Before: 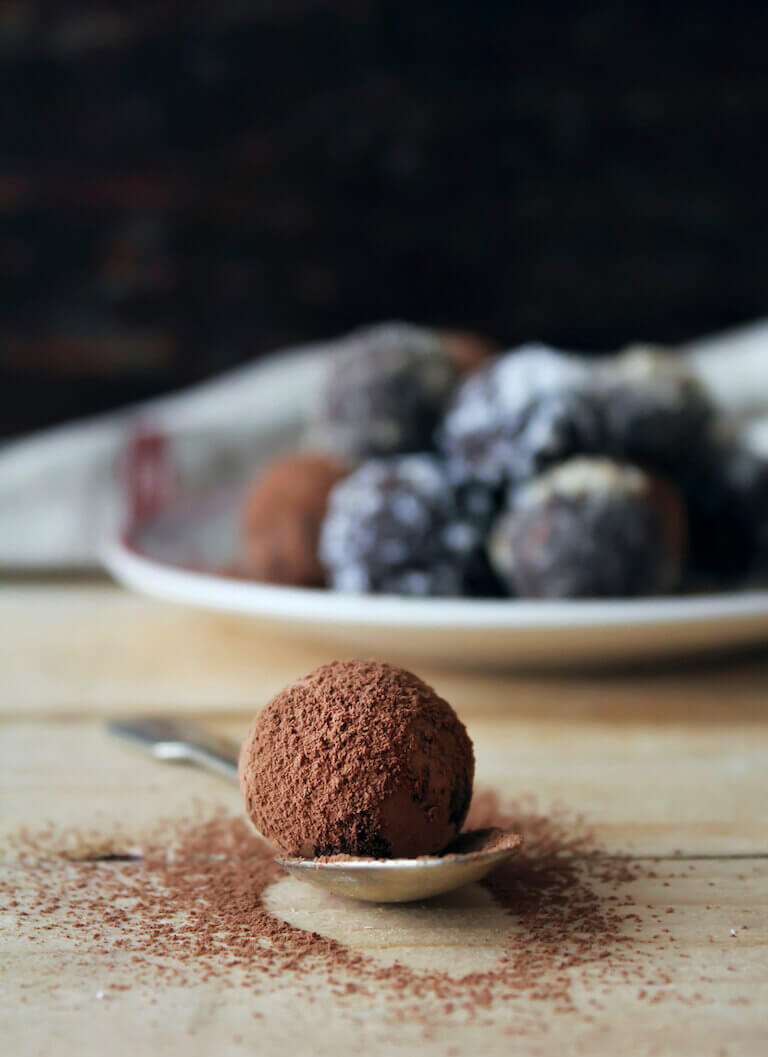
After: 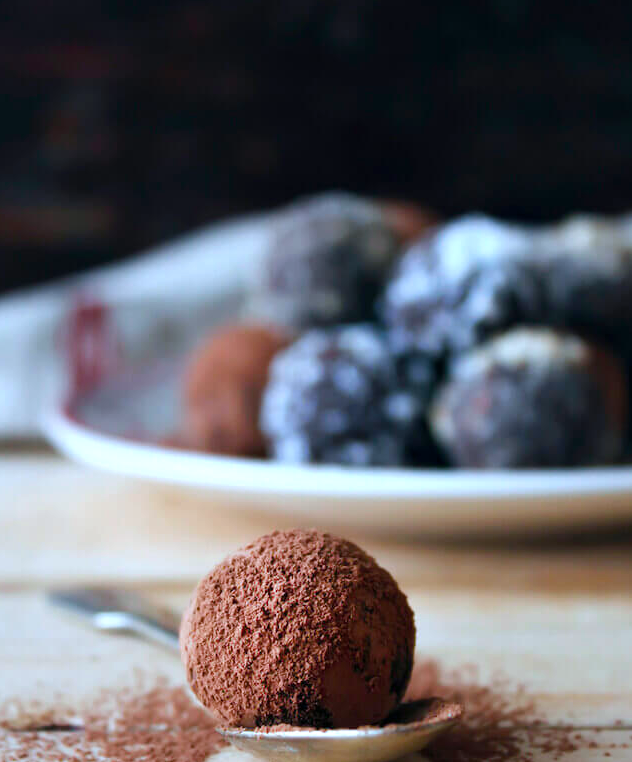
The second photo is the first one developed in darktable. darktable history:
color balance rgb: perceptual saturation grading › global saturation 20%, perceptual saturation grading › highlights -25.508%, perceptual saturation grading › shadows 25.355%, perceptual brilliance grading › highlights 9.309%, perceptual brilliance grading › mid-tones 5.524%
crop: left 7.742%, top 12.342%, right 9.939%, bottom 15.481%
color correction: highlights a* -2.36, highlights b* -18.1
